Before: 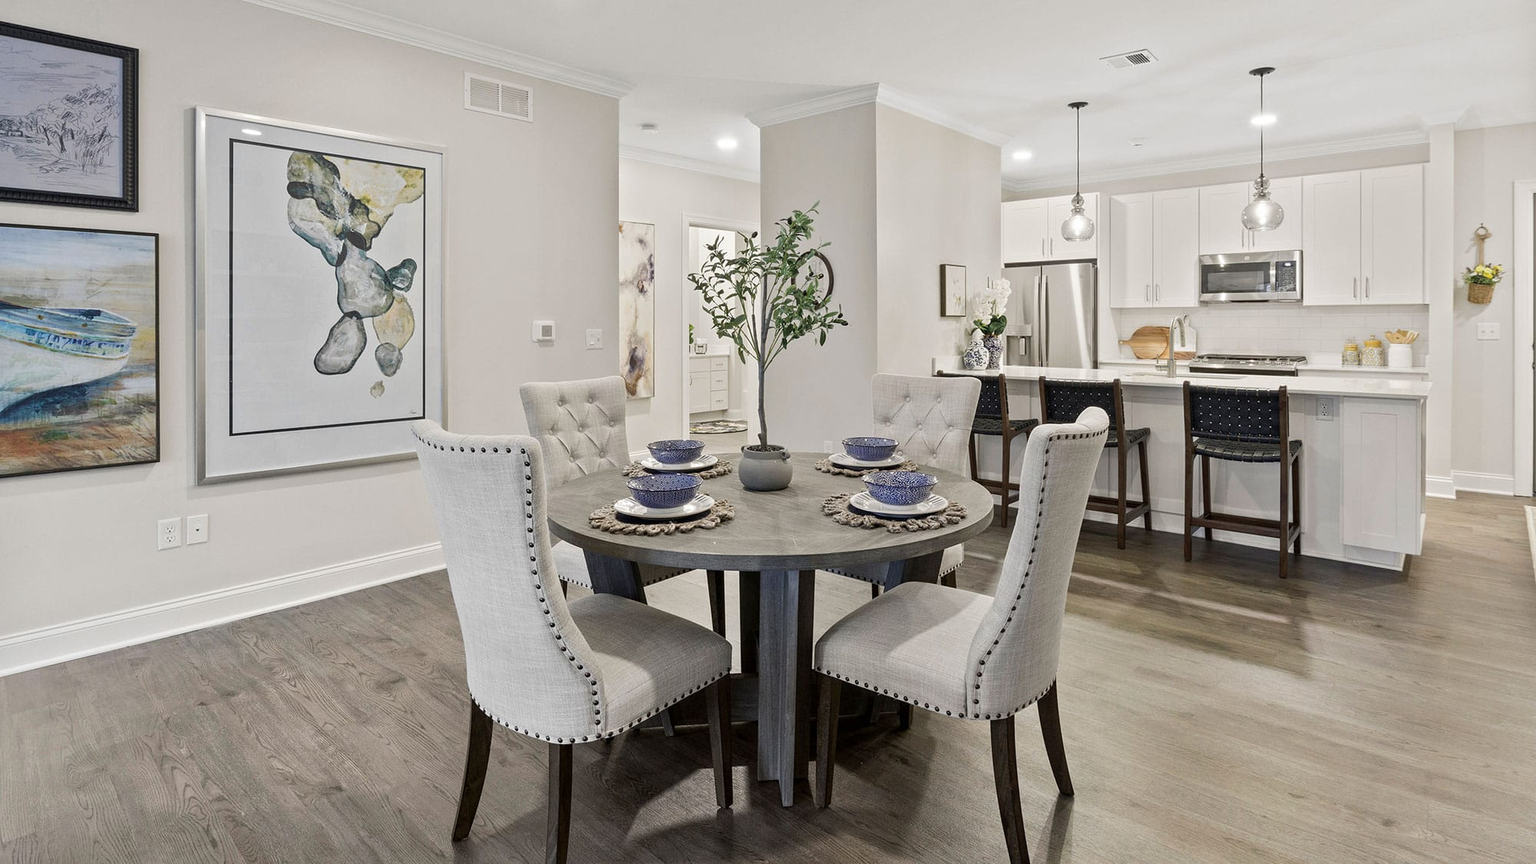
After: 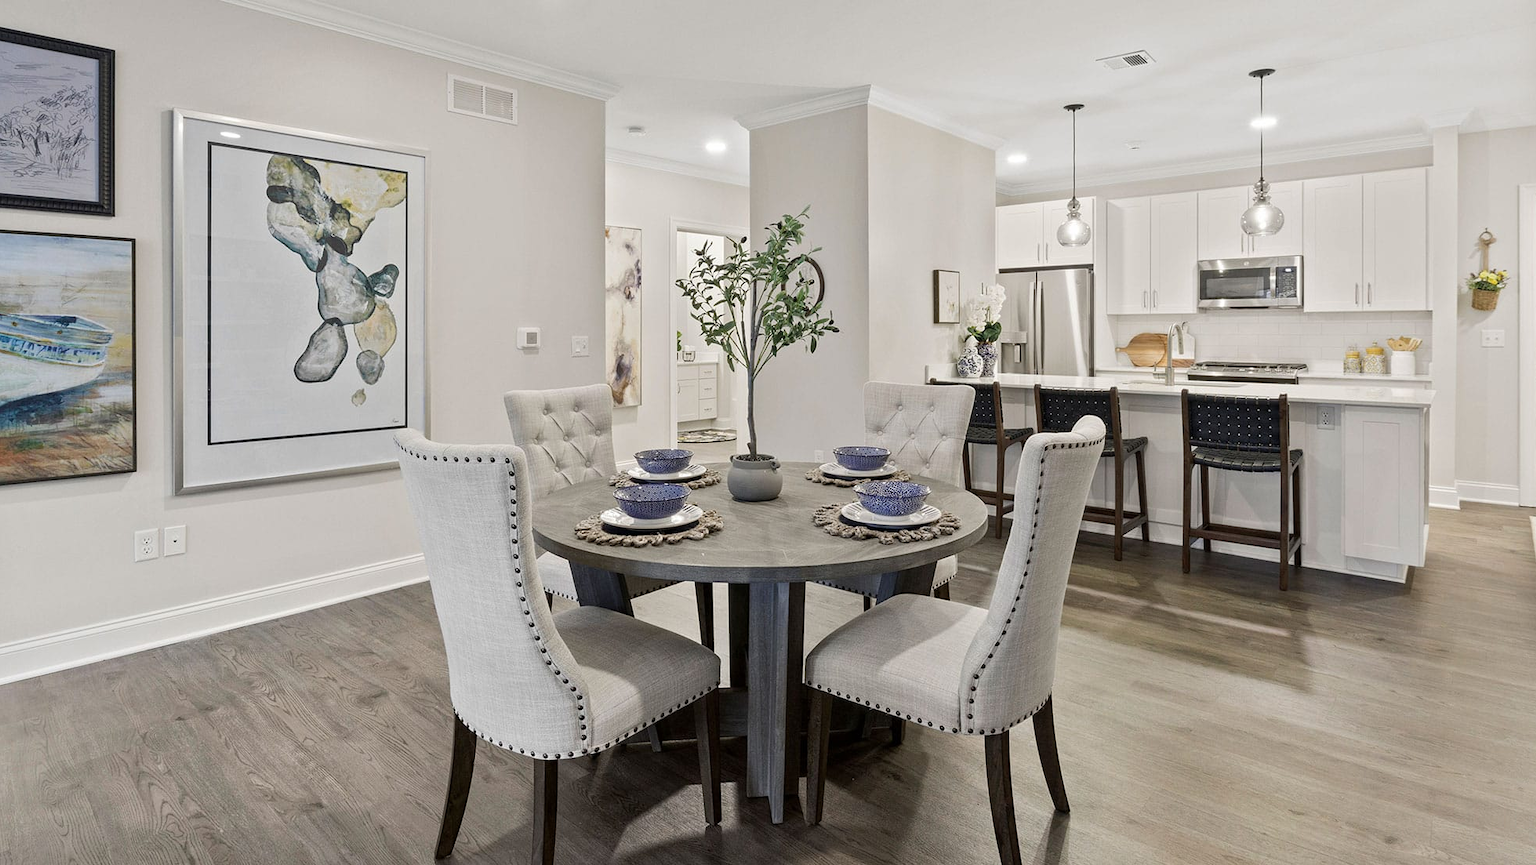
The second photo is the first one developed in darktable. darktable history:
crop: left 1.735%, right 0.278%, bottom 1.823%
